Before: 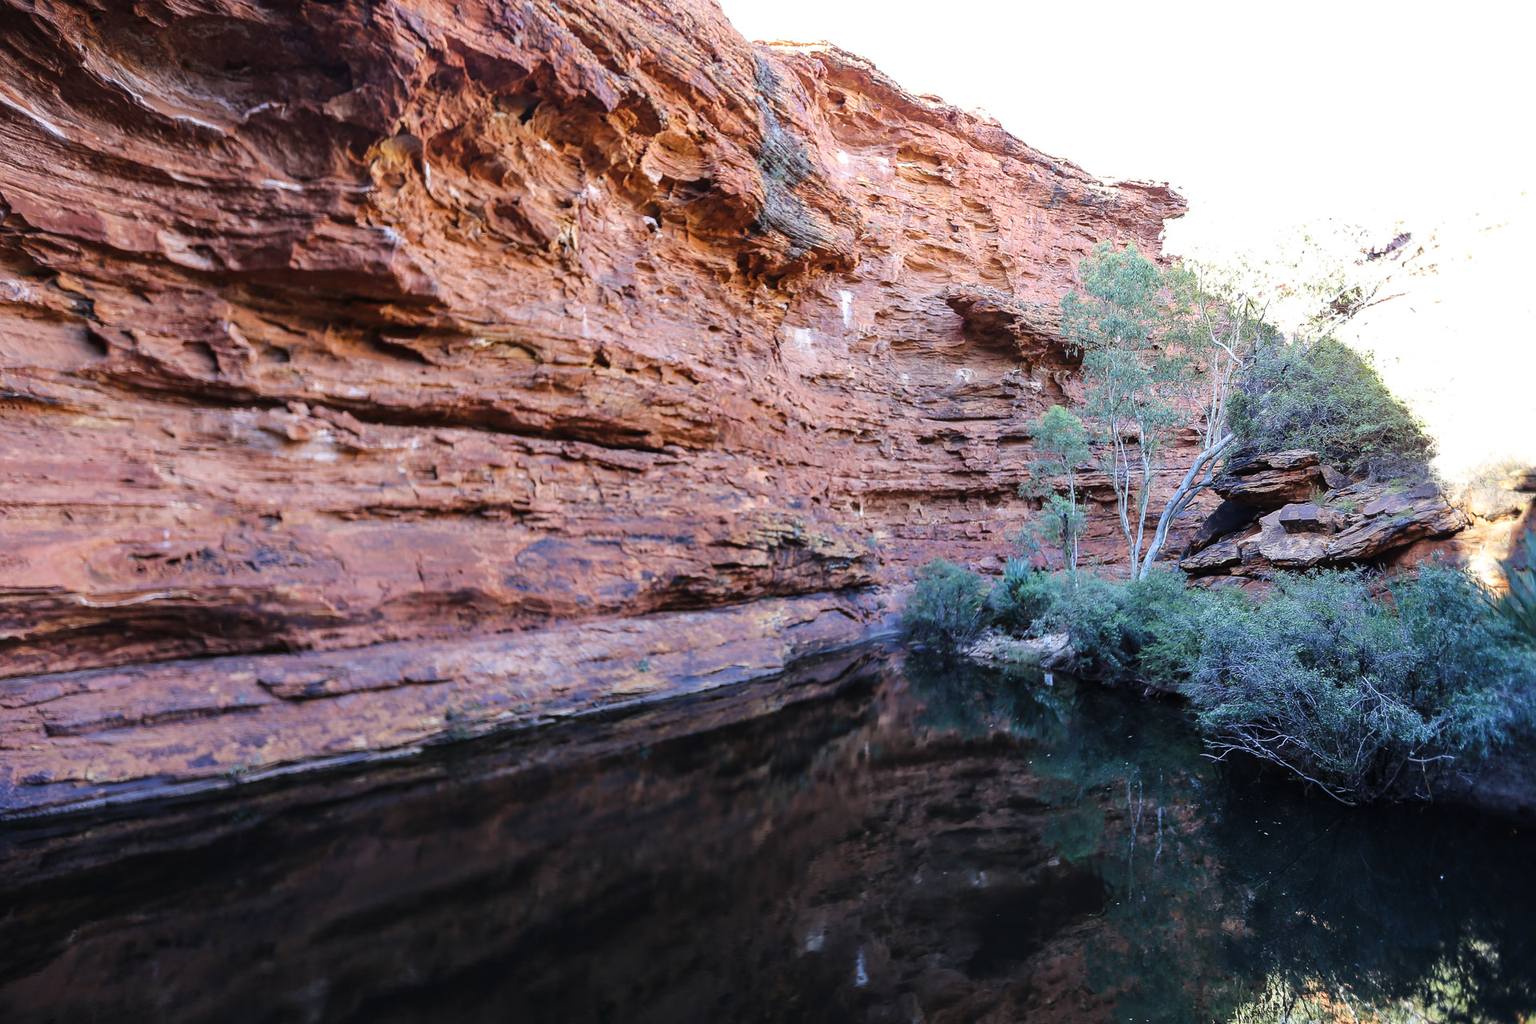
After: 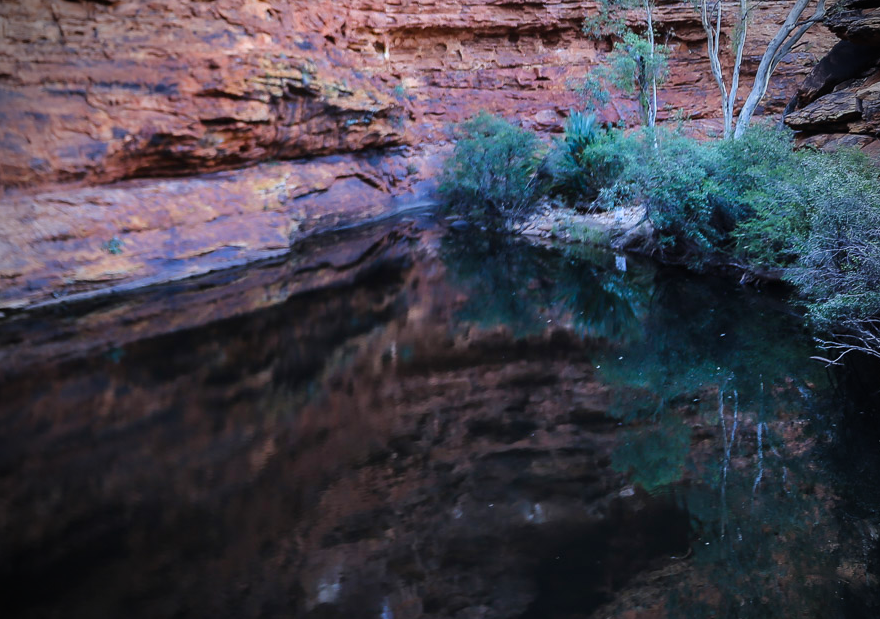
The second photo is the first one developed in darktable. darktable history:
tone equalizer: on, module defaults
crop: left 35.976%, top 45.819%, right 18.162%, bottom 5.807%
vignetting: fall-off start 75%, brightness -0.692, width/height ratio 1.084
color balance rgb: perceptual saturation grading › global saturation 20%, global vibrance 20%
